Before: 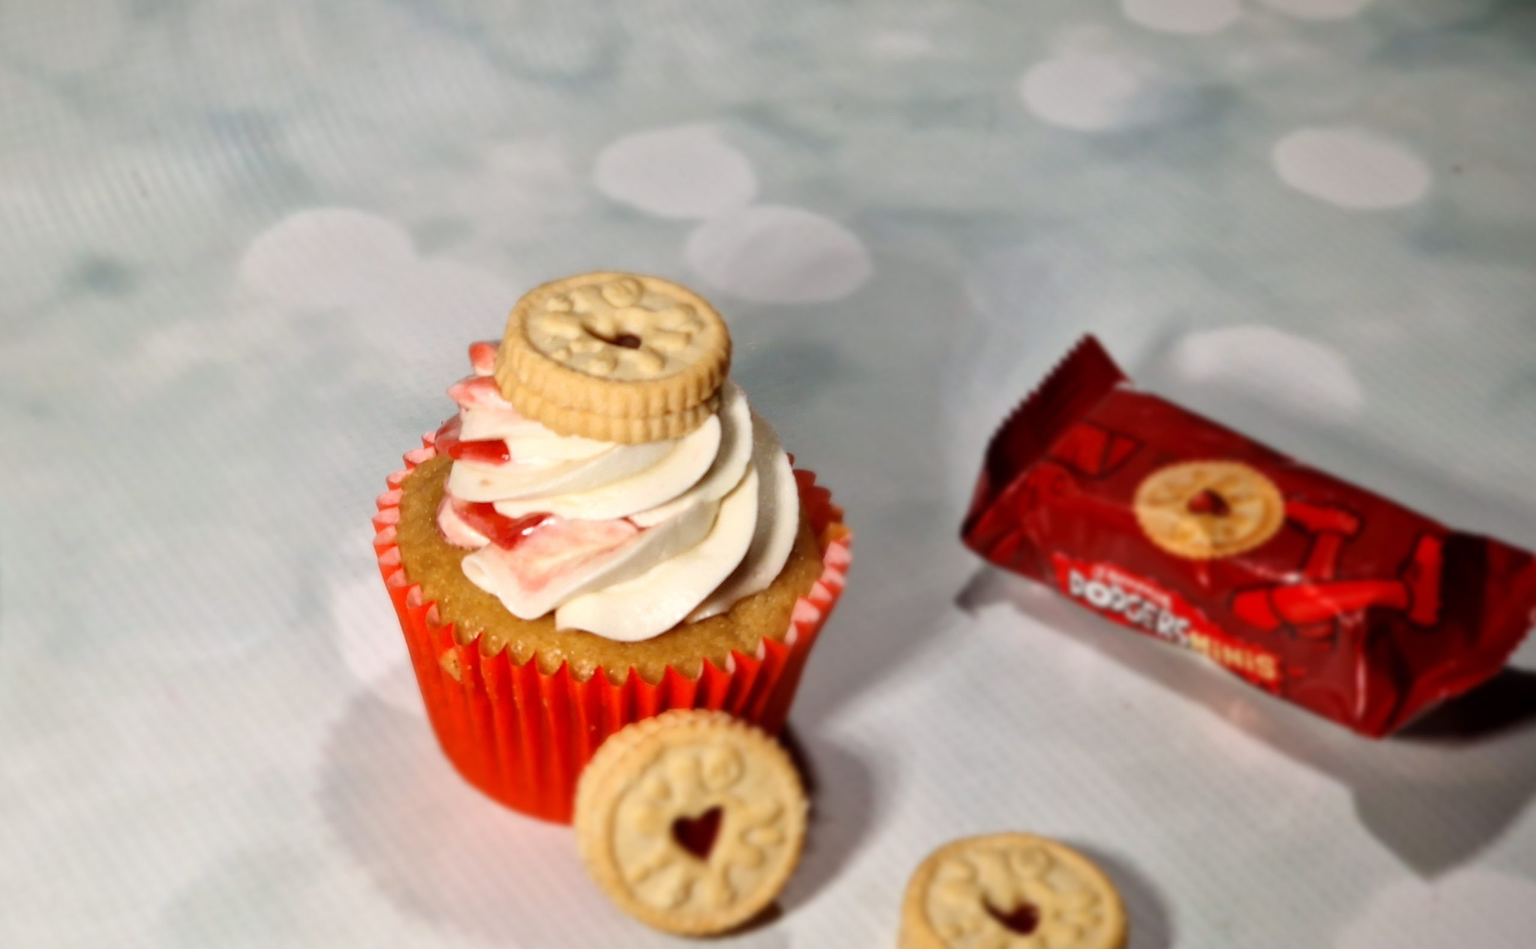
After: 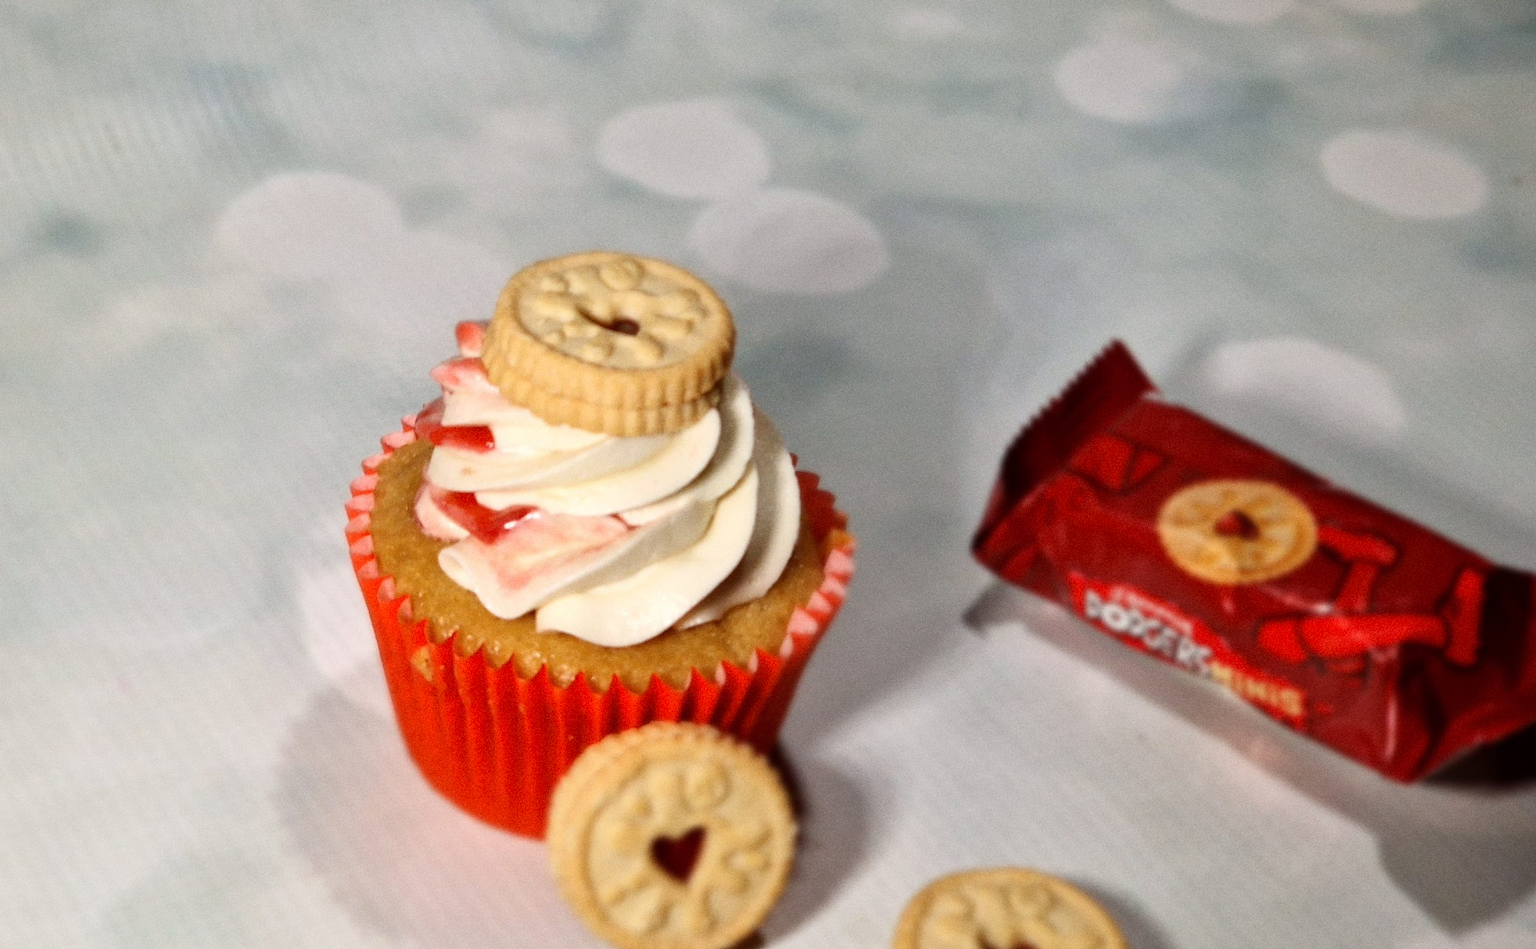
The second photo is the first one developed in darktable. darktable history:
grain: strength 26%
crop and rotate: angle -2.38°
